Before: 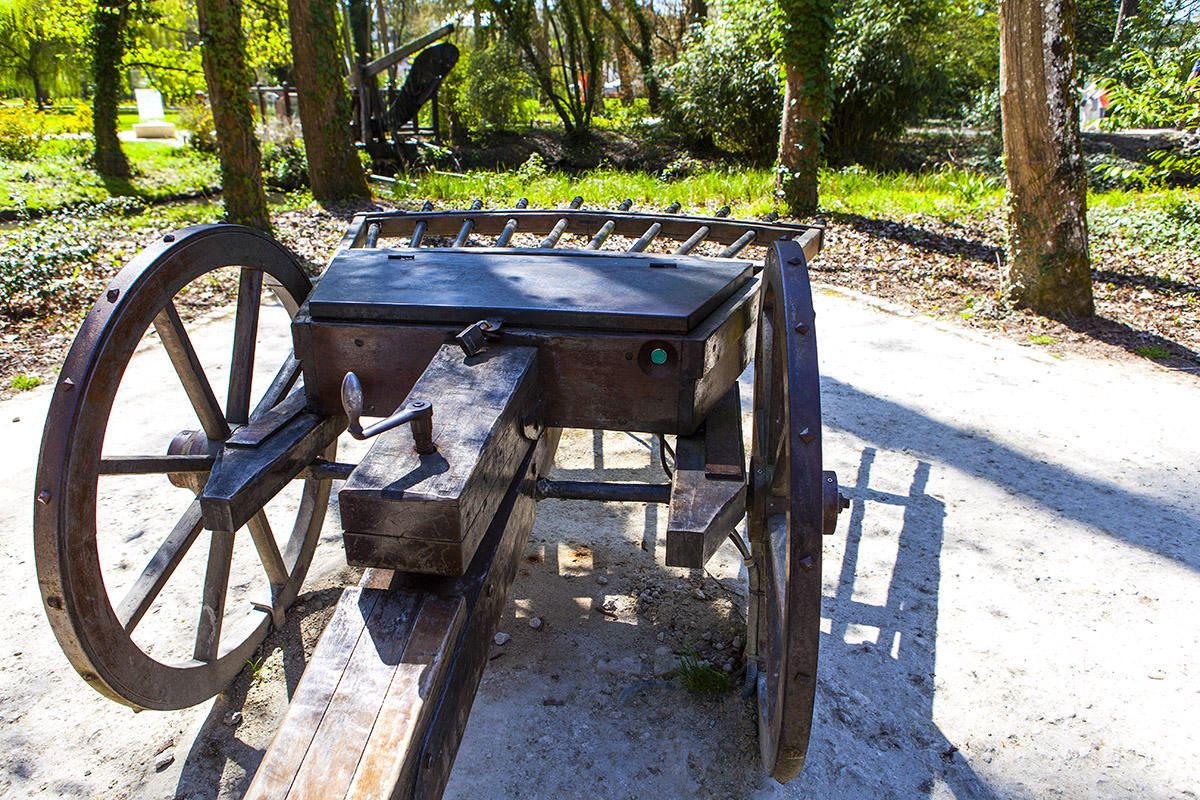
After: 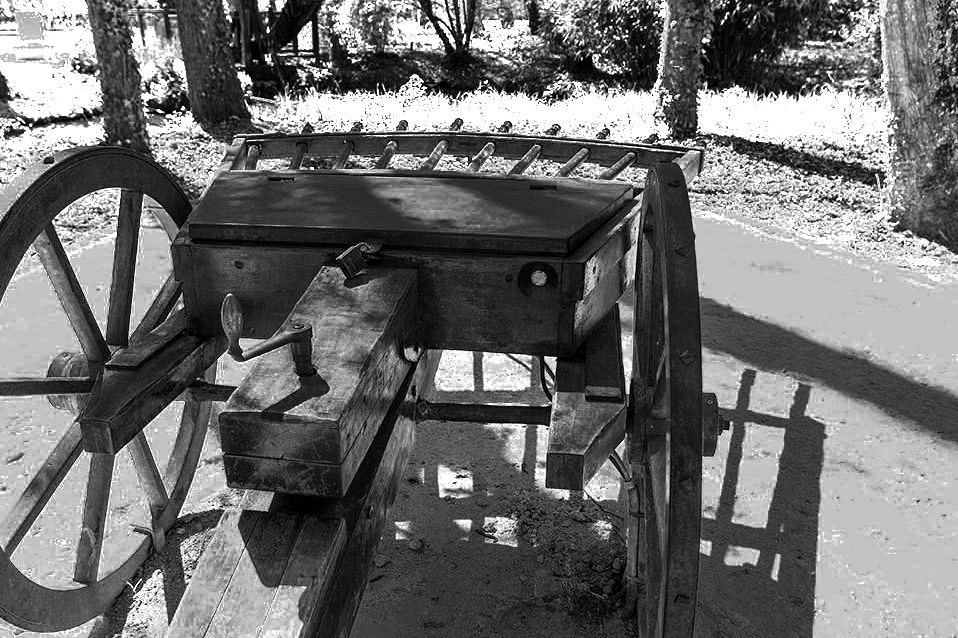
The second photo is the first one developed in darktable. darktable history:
crop and rotate: left 10.021%, top 9.839%, right 10.099%, bottom 10.397%
color correction: highlights a* -4.05, highlights b* -10.82
color zones: curves: ch0 [(0, 0.554) (0.146, 0.662) (0.293, 0.86) (0.503, 0.774) (0.637, 0.106) (0.74, 0.072) (0.866, 0.488) (0.998, 0.569)]; ch1 [(0, 0) (0.143, 0) (0.286, 0) (0.429, 0) (0.571, 0) (0.714, 0) (0.857, 0)], mix 24.19%
